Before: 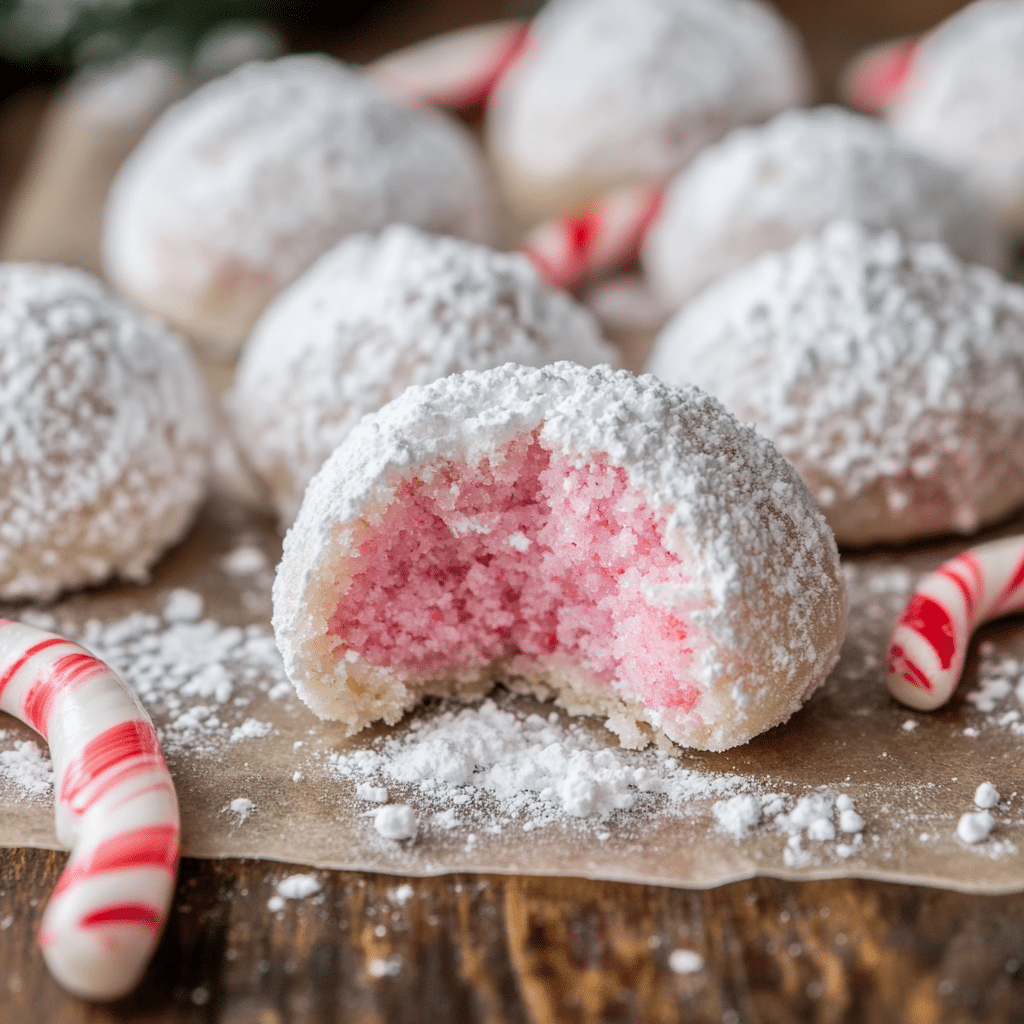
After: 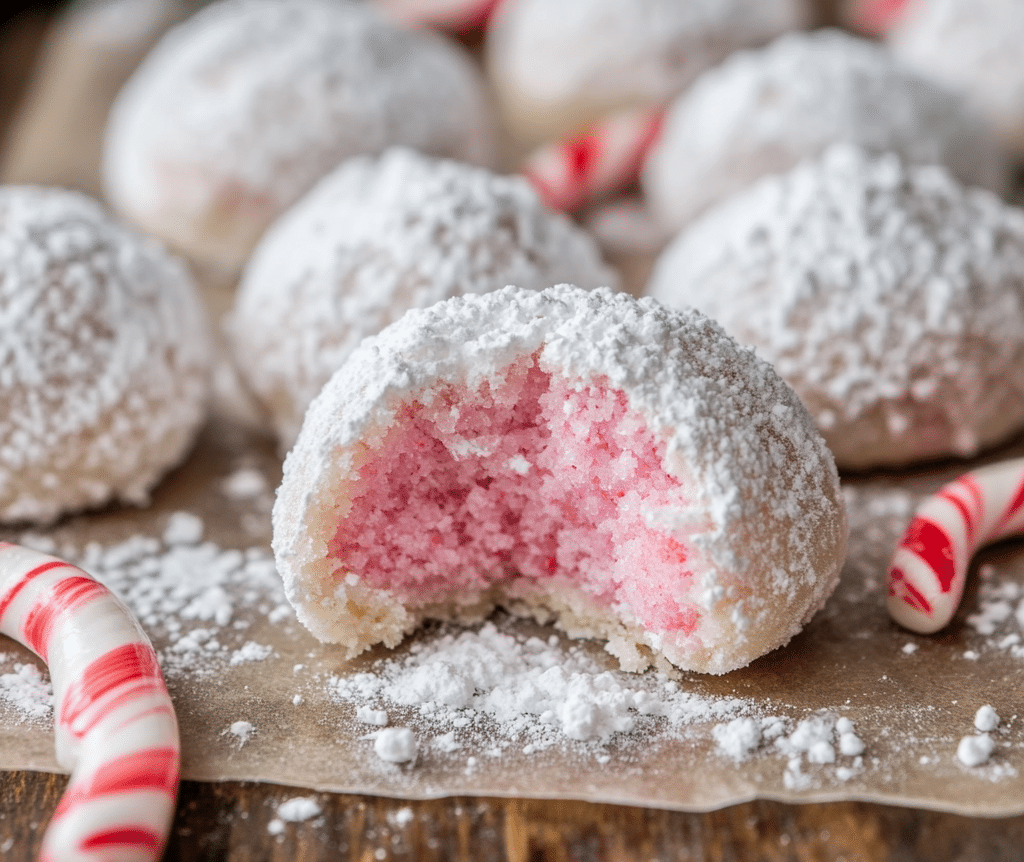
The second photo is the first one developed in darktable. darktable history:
crop: top 7.614%, bottom 8.179%
